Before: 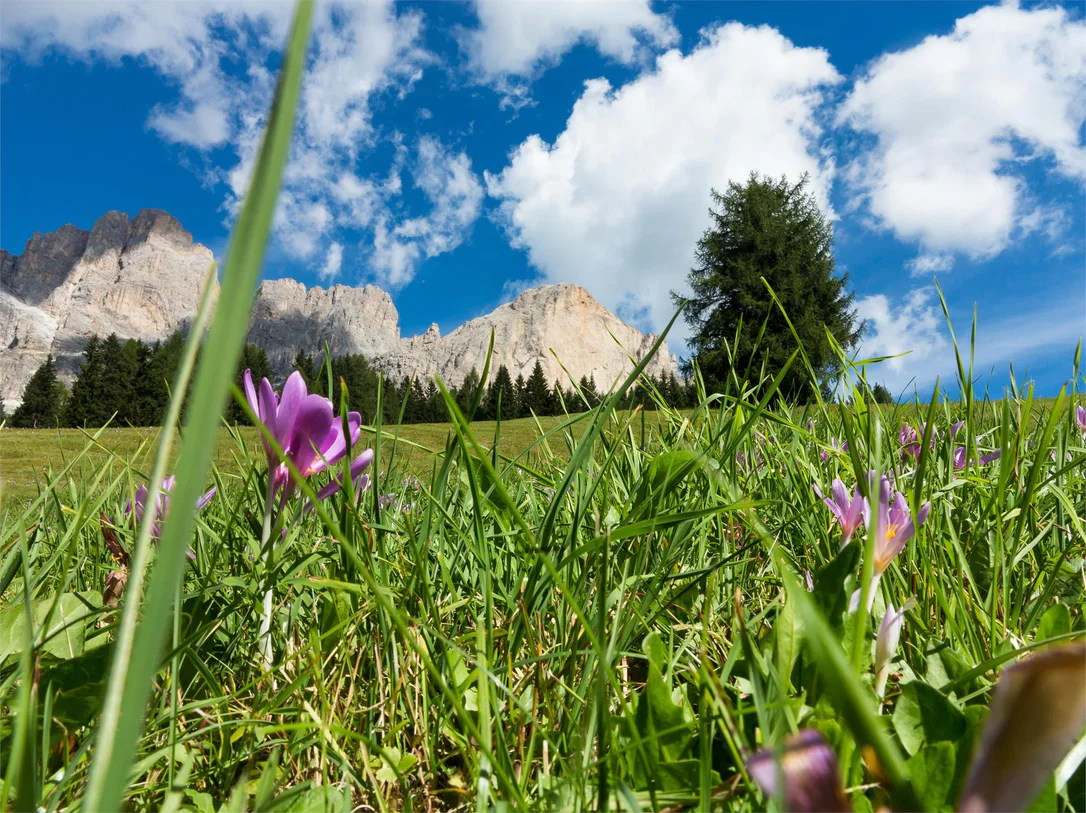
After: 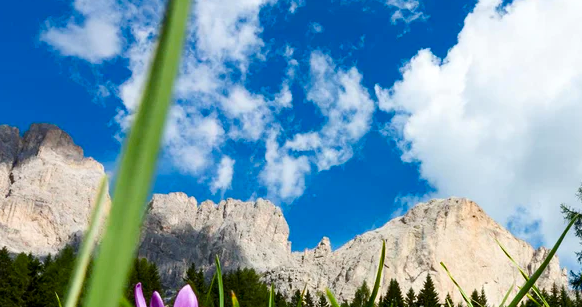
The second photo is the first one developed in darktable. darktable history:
color balance rgb: perceptual saturation grading › global saturation 20%, perceptual saturation grading › highlights -25%, perceptual saturation grading › shadows 25%
contrast brightness saturation: contrast 0.15, brightness -0.01, saturation 0.1
crop: left 10.121%, top 10.631%, right 36.218%, bottom 51.526%
levels: mode automatic, black 0.023%, white 99.97%, levels [0.062, 0.494, 0.925]
